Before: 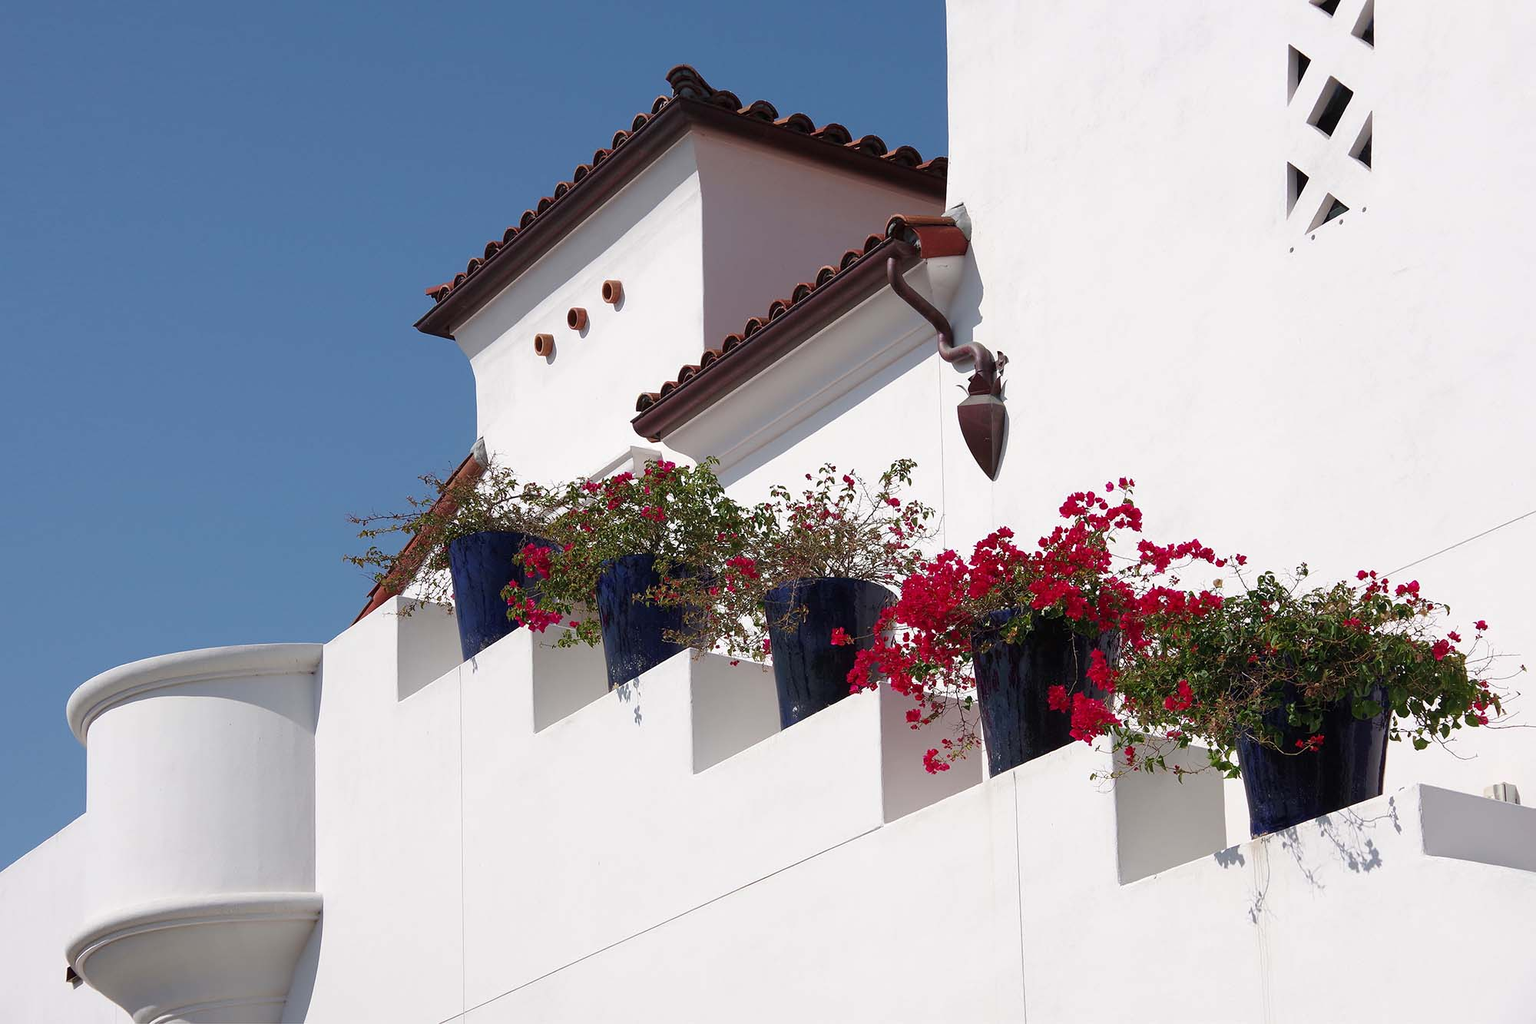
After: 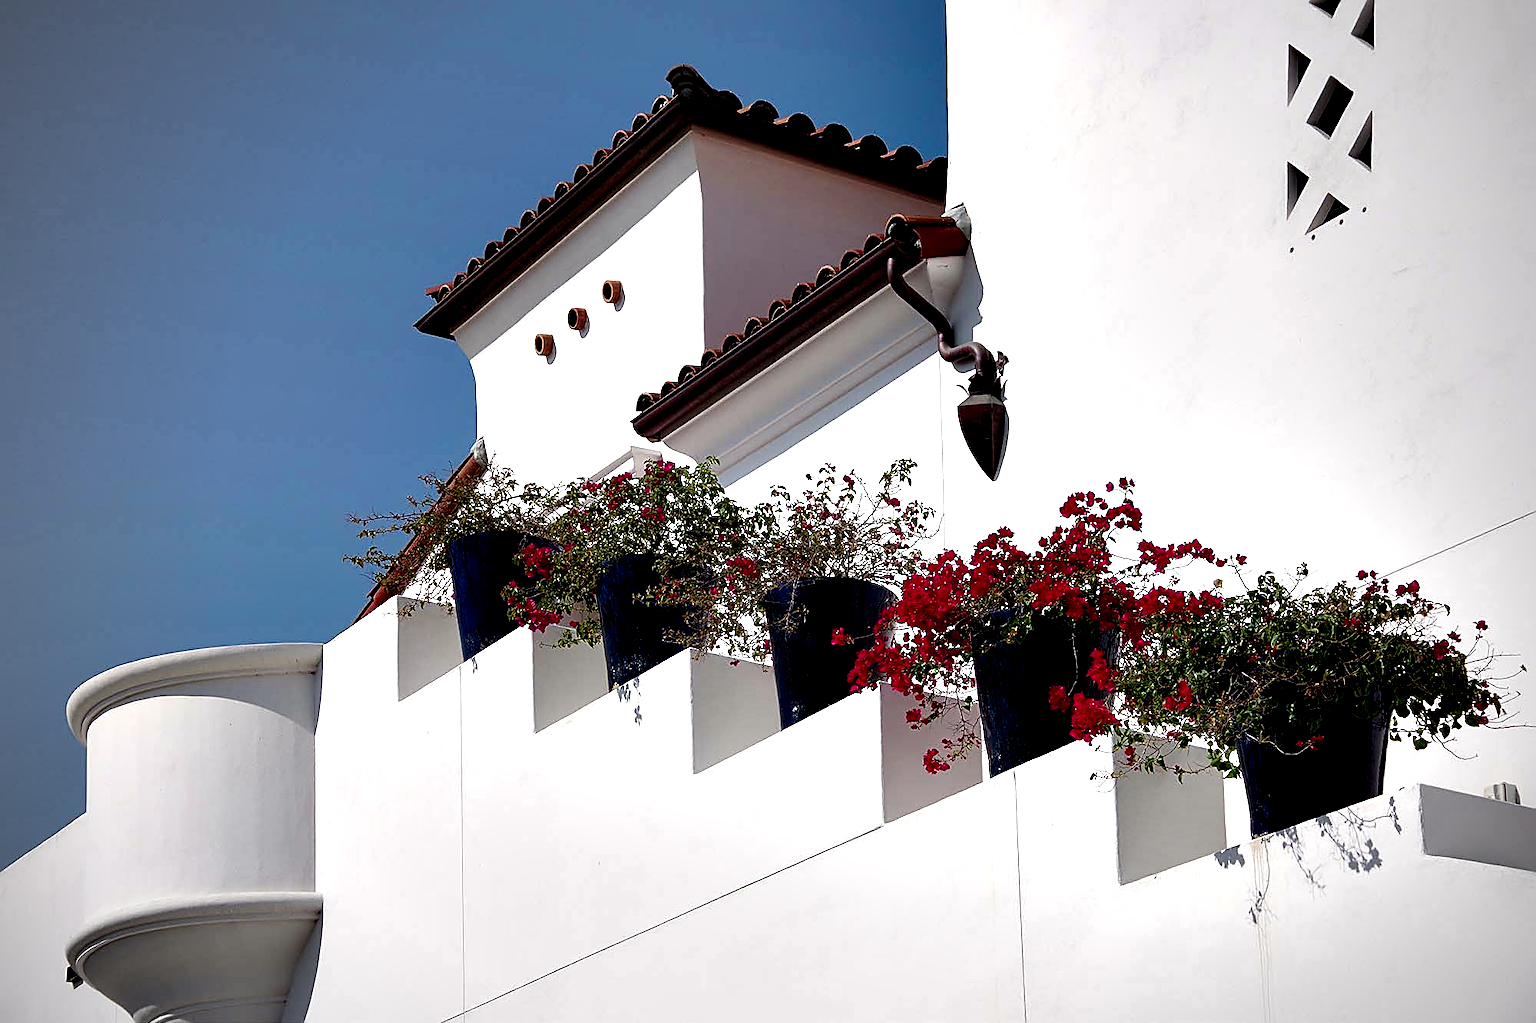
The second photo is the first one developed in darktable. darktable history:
sharpen: on, module defaults
vignetting: fall-off start 71.68%
contrast equalizer: octaves 7, y [[0.627 ×6], [0.563 ×6], [0 ×6], [0 ×6], [0 ×6]]
